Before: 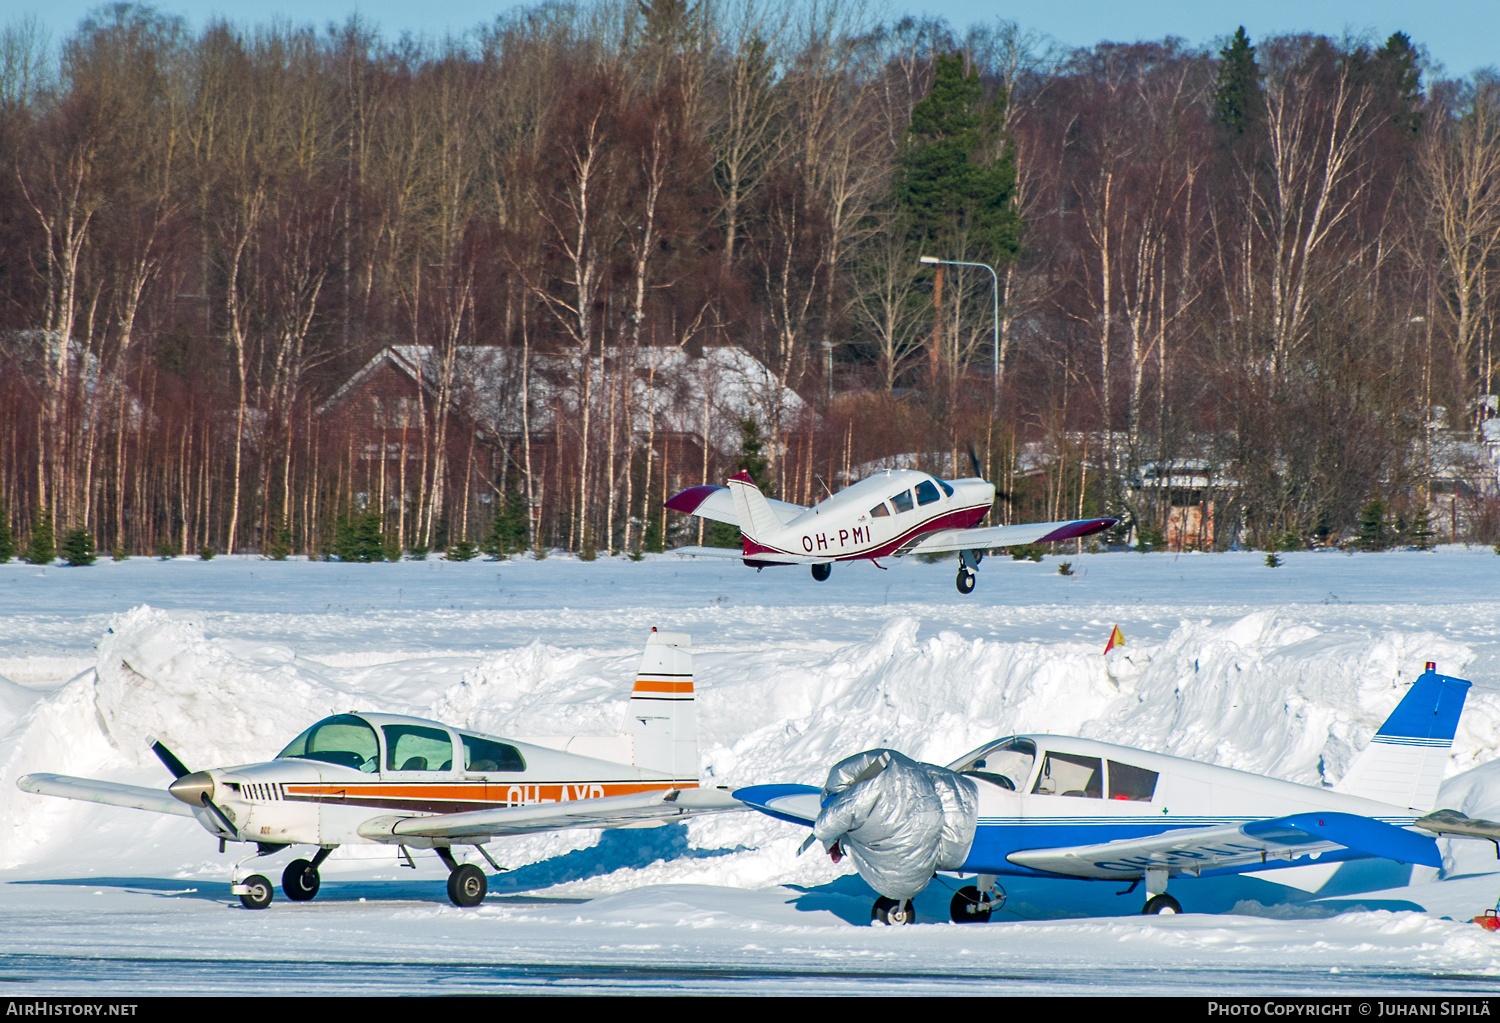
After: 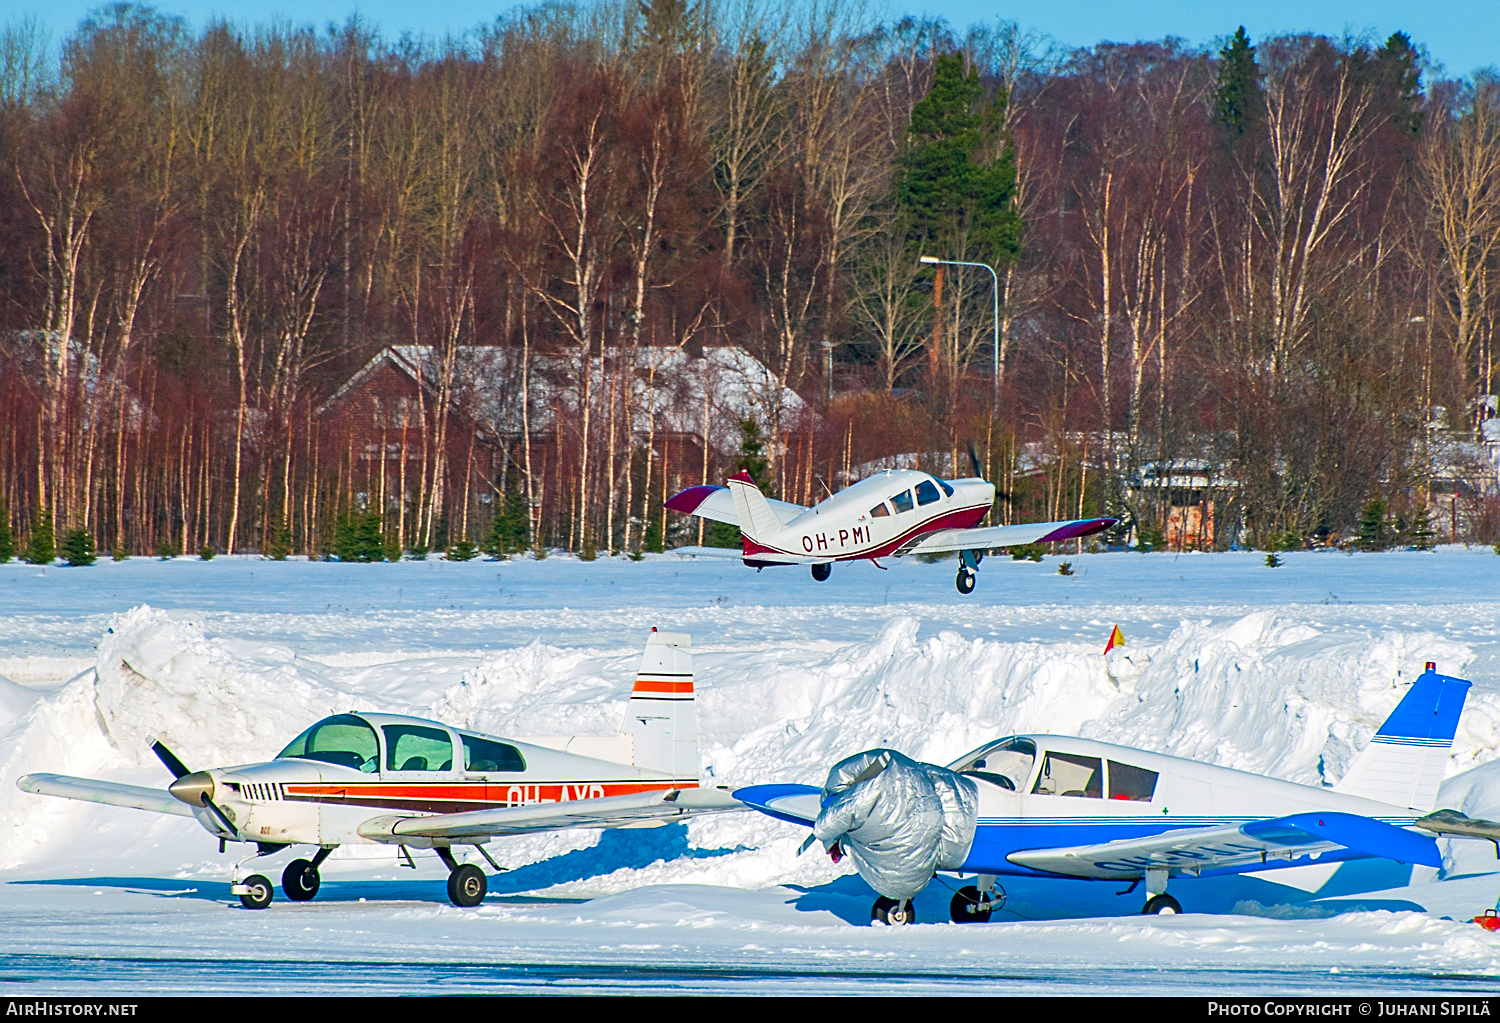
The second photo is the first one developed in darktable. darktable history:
contrast brightness saturation: saturation 0.5
sharpen: on, module defaults
